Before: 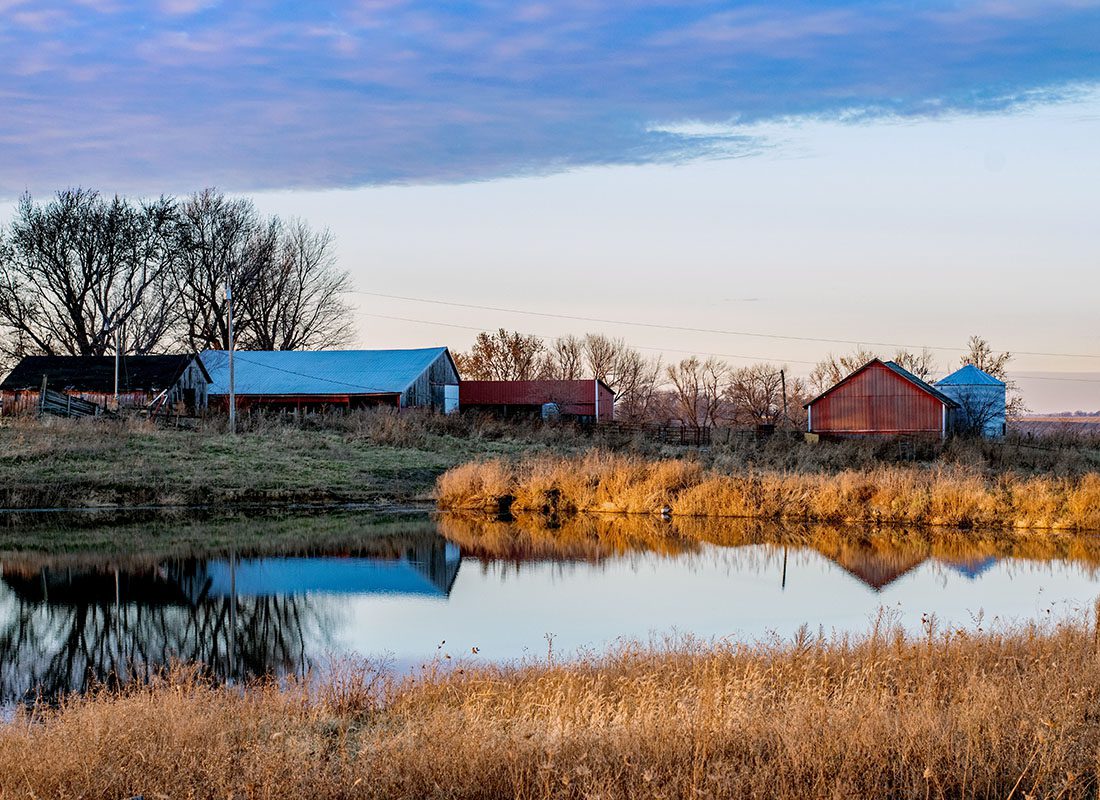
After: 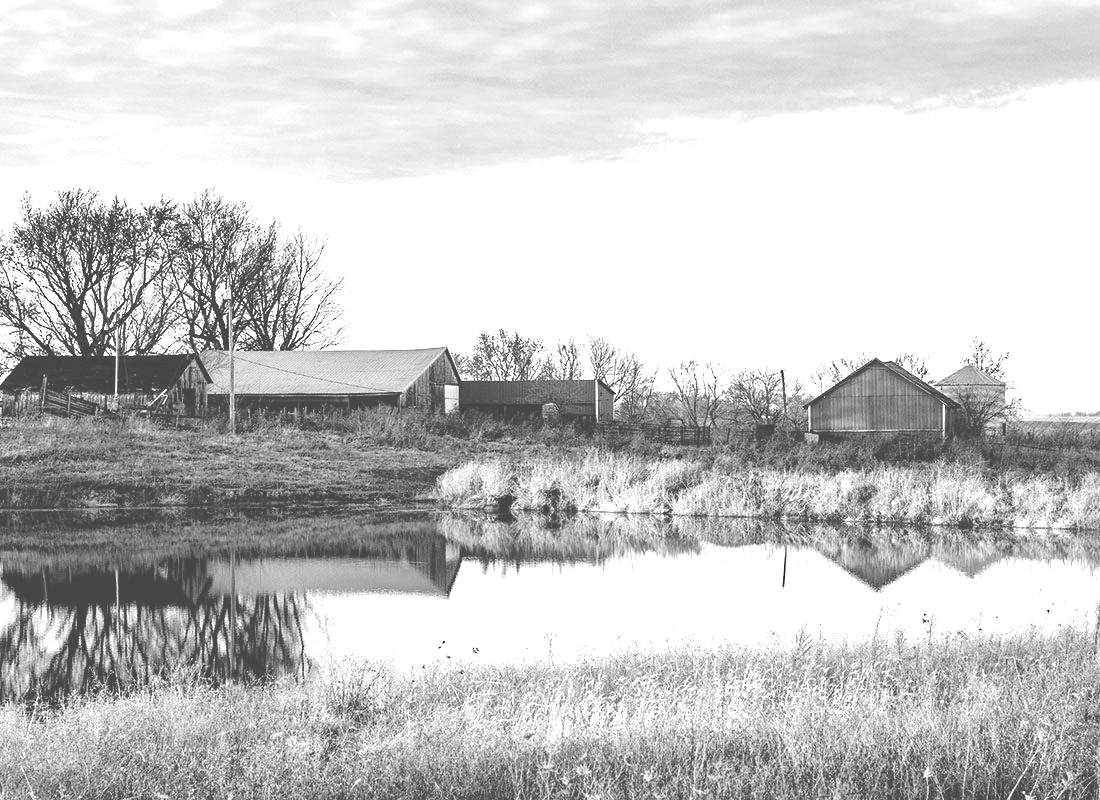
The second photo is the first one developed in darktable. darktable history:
contrast brightness saturation: saturation -0.998
sharpen: radius 2.852, amount 0.879, threshold 47.078
exposure: black level correction -0.024, exposure 1.397 EV, compensate highlight preservation false
